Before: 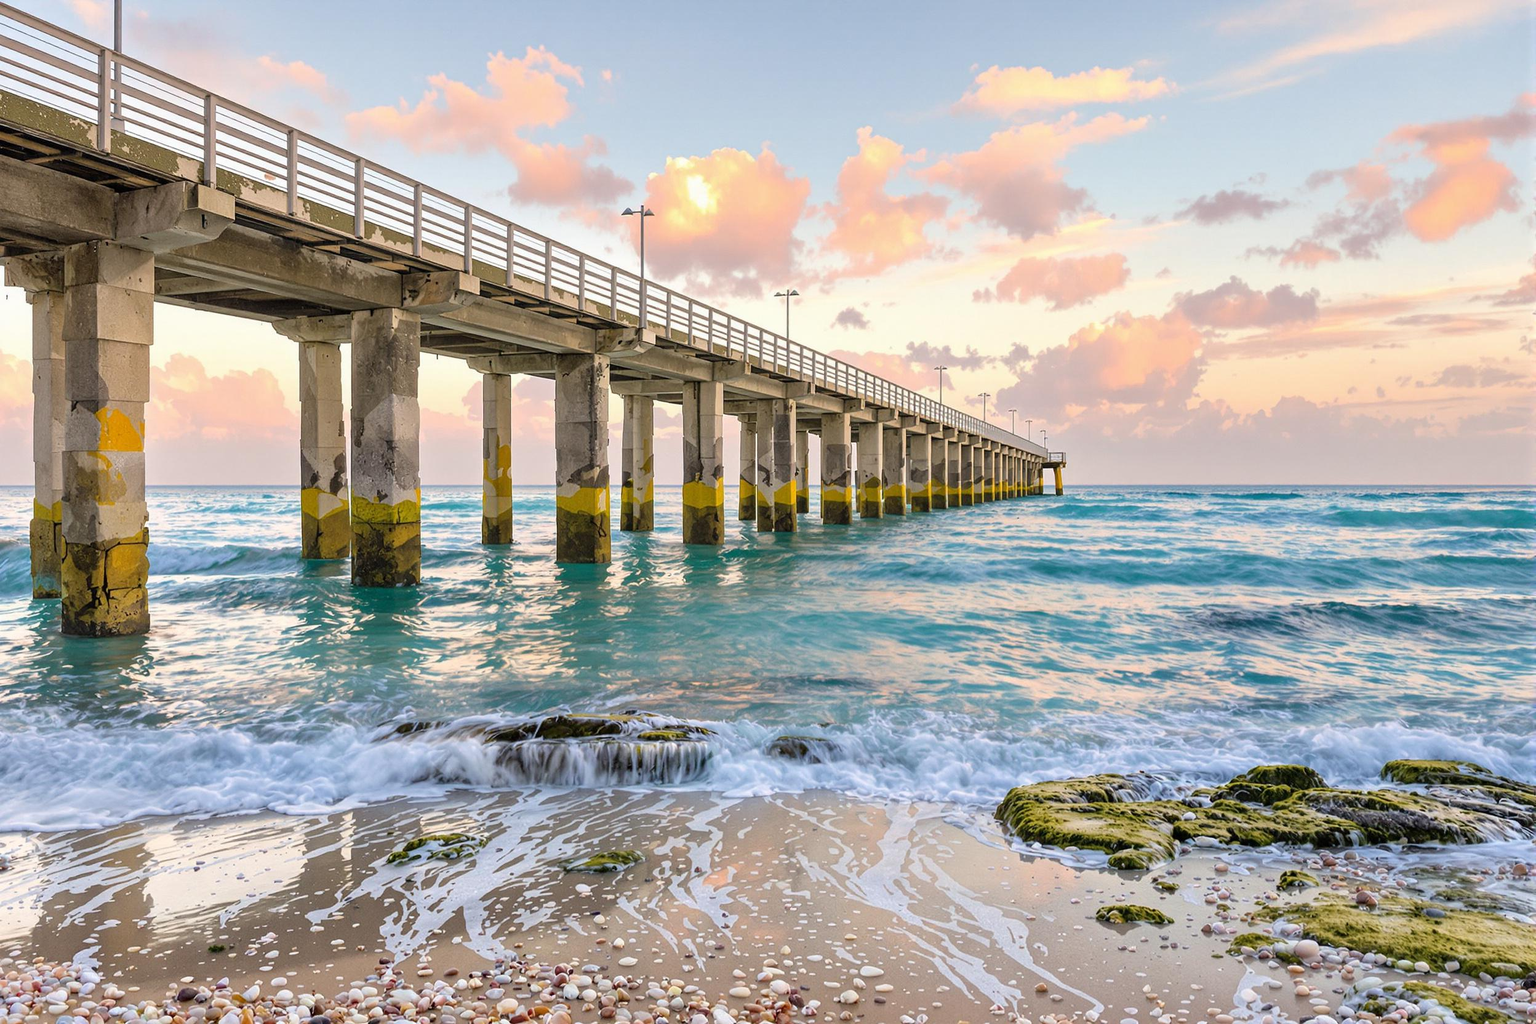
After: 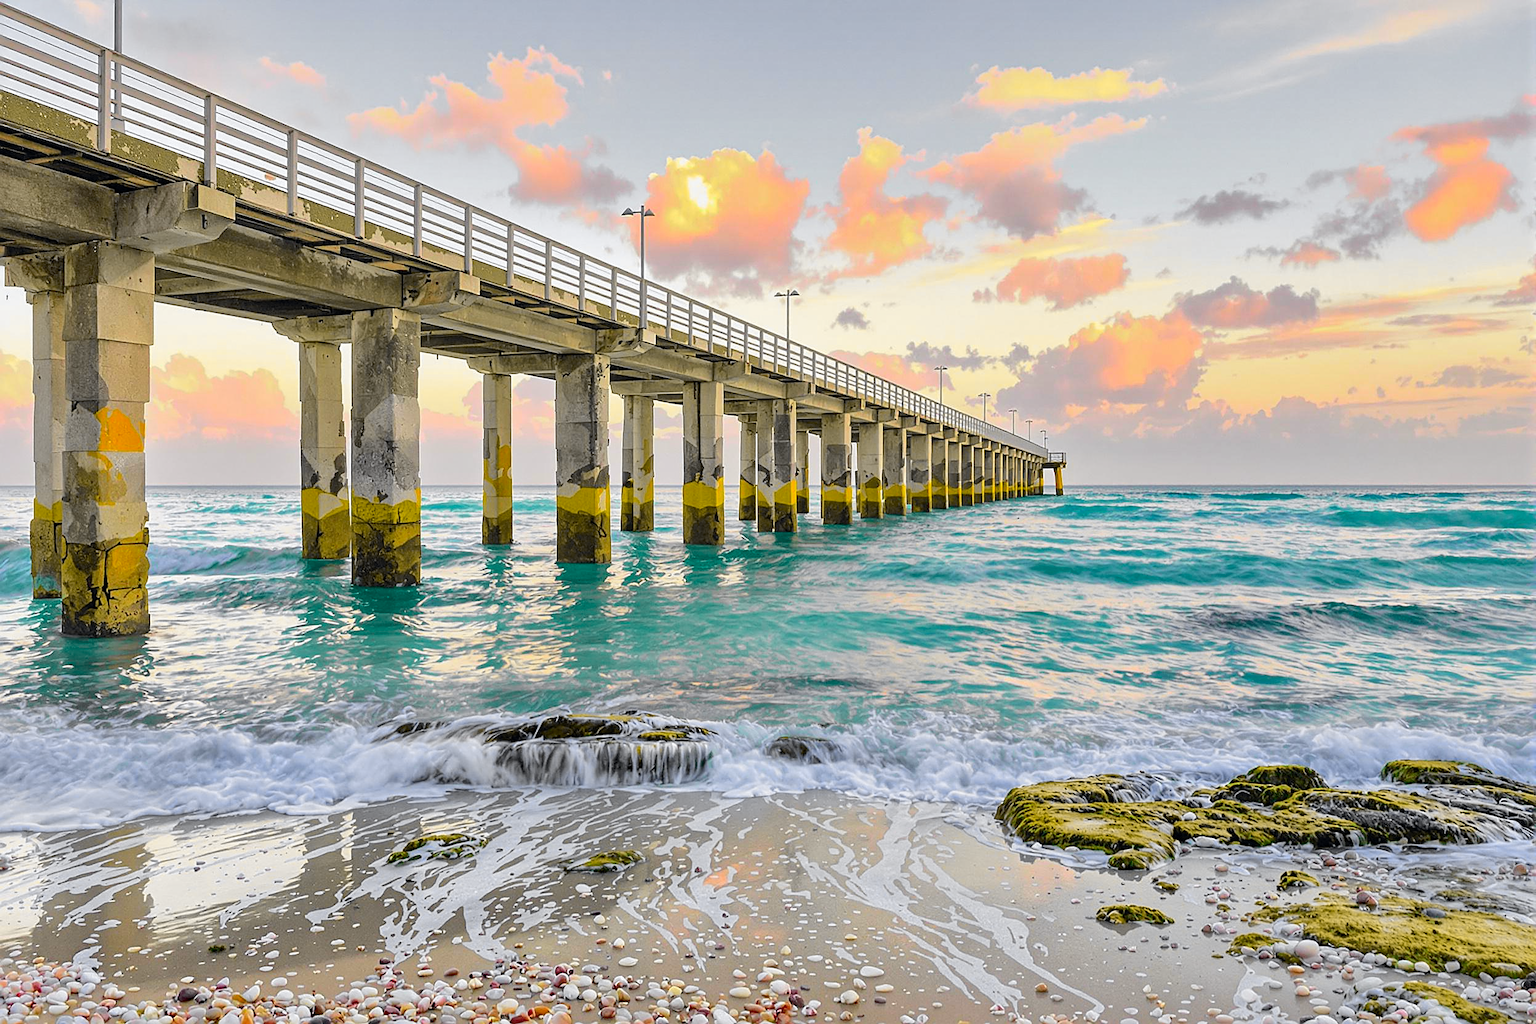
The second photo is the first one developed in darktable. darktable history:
tone curve: curves: ch0 [(0, 0) (0.071, 0.047) (0.266, 0.26) (0.483, 0.554) (0.753, 0.811) (1, 0.983)]; ch1 [(0, 0) (0.346, 0.307) (0.408, 0.369) (0.463, 0.443) (0.482, 0.493) (0.502, 0.5) (0.517, 0.502) (0.55, 0.548) (0.597, 0.624) (0.651, 0.698) (1, 1)]; ch2 [(0, 0) (0.346, 0.34) (0.434, 0.46) (0.485, 0.494) (0.5, 0.494) (0.517, 0.506) (0.535, 0.529) (0.583, 0.611) (0.625, 0.666) (1, 1)], color space Lab, independent channels, preserve colors none
sharpen: on, module defaults
shadows and highlights: on, module defaults
